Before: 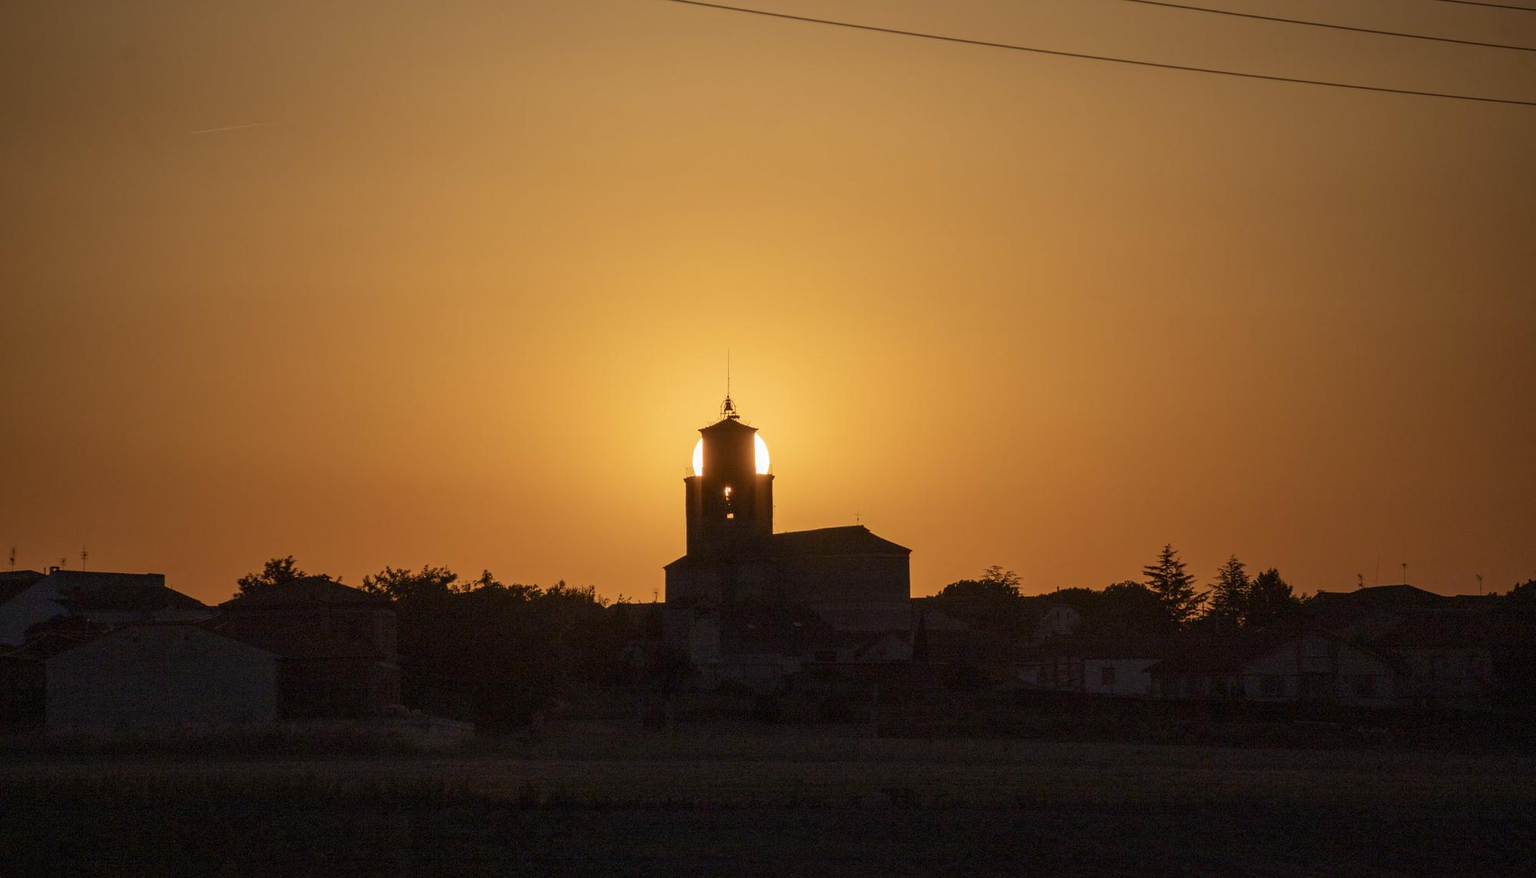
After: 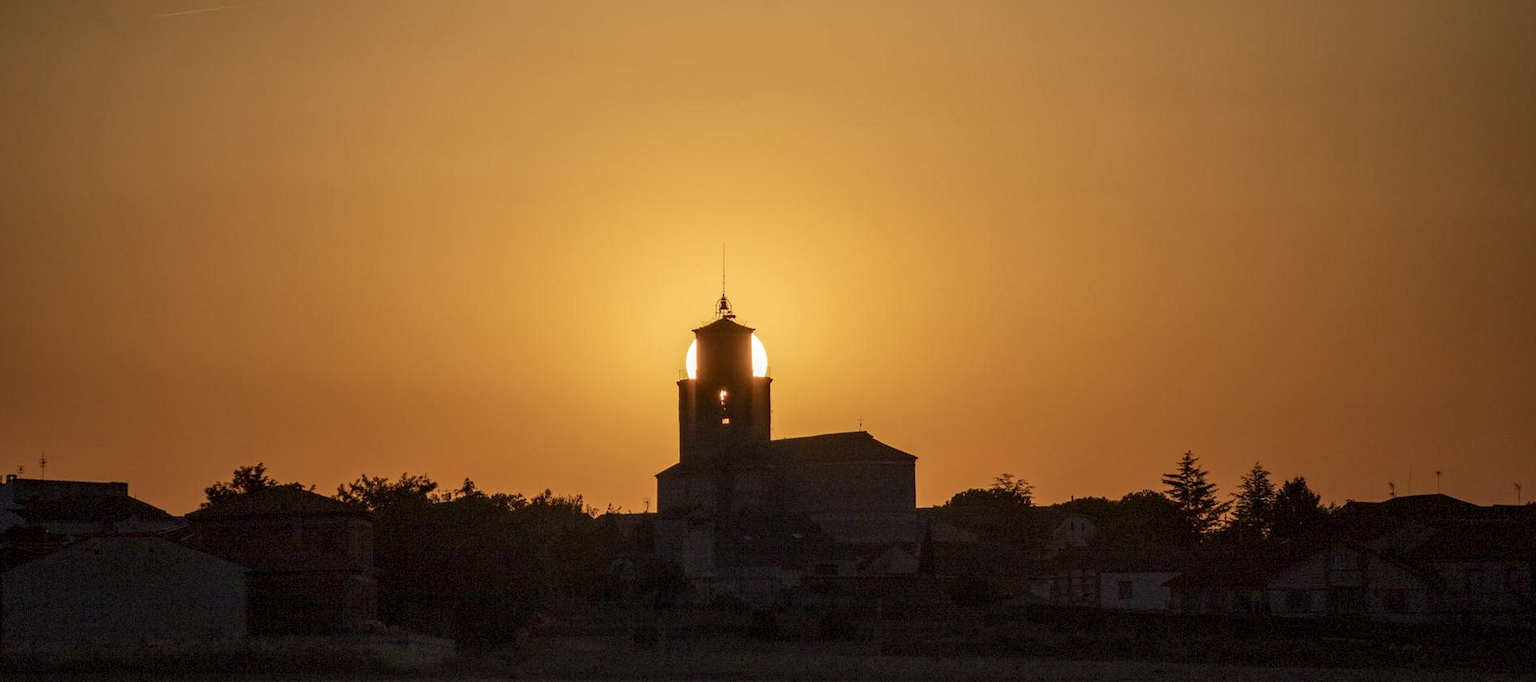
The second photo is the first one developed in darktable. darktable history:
crop and rotate: left 2.882%, top 13.451%, right 2.508%, bottom 12.896%
local contrast: detail 130%
